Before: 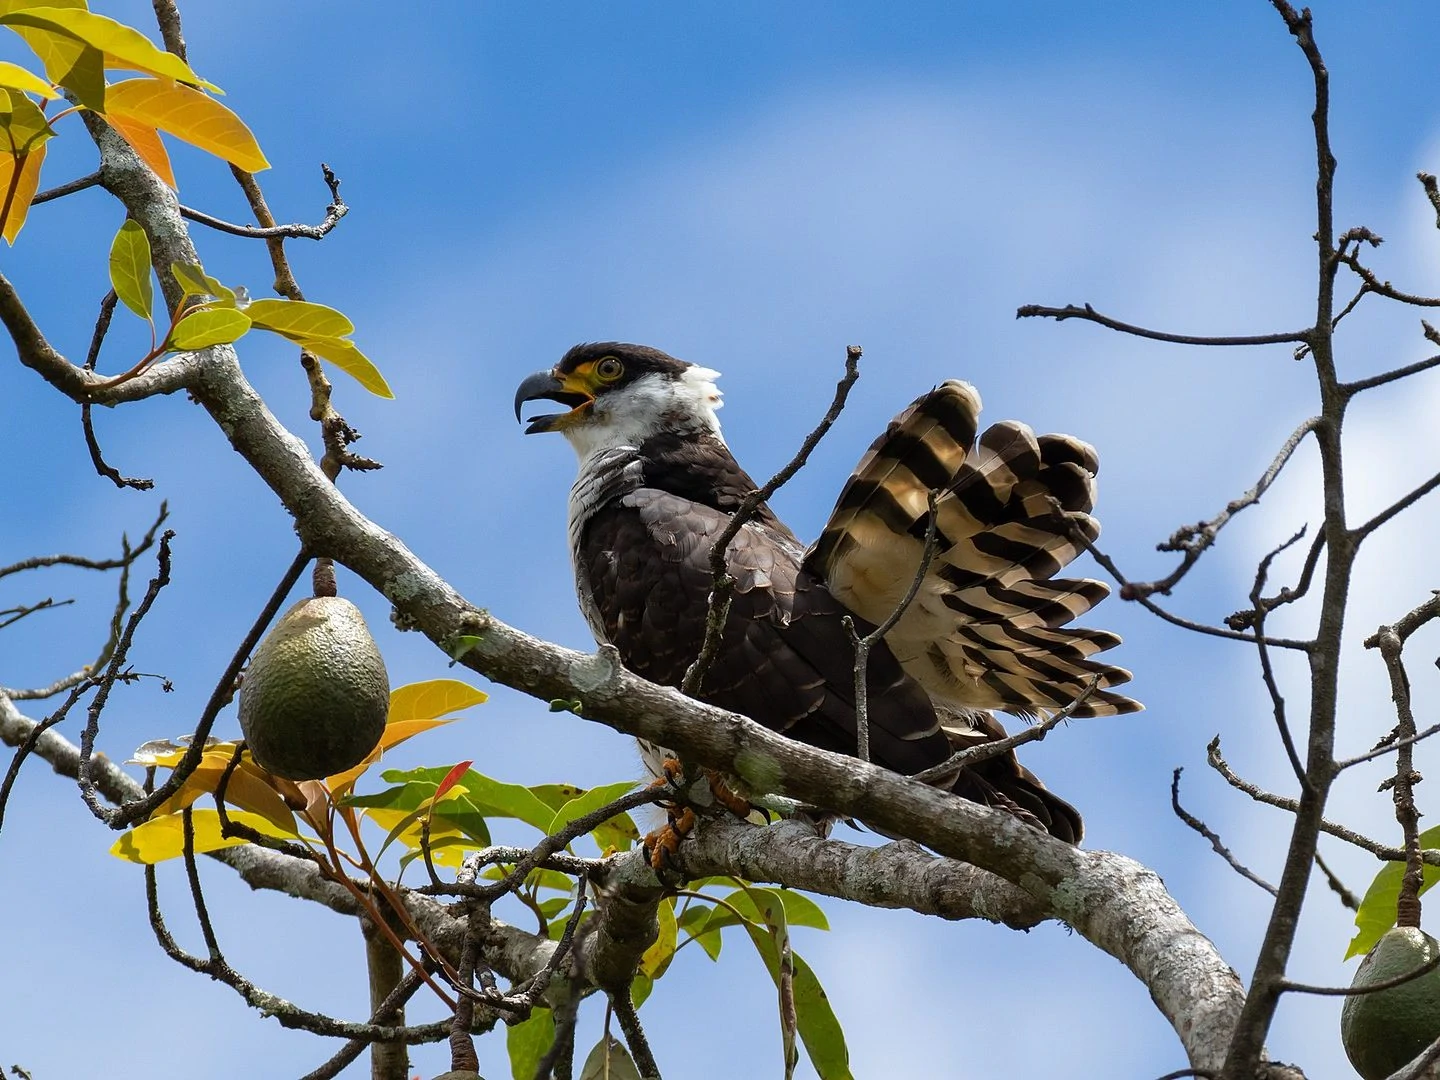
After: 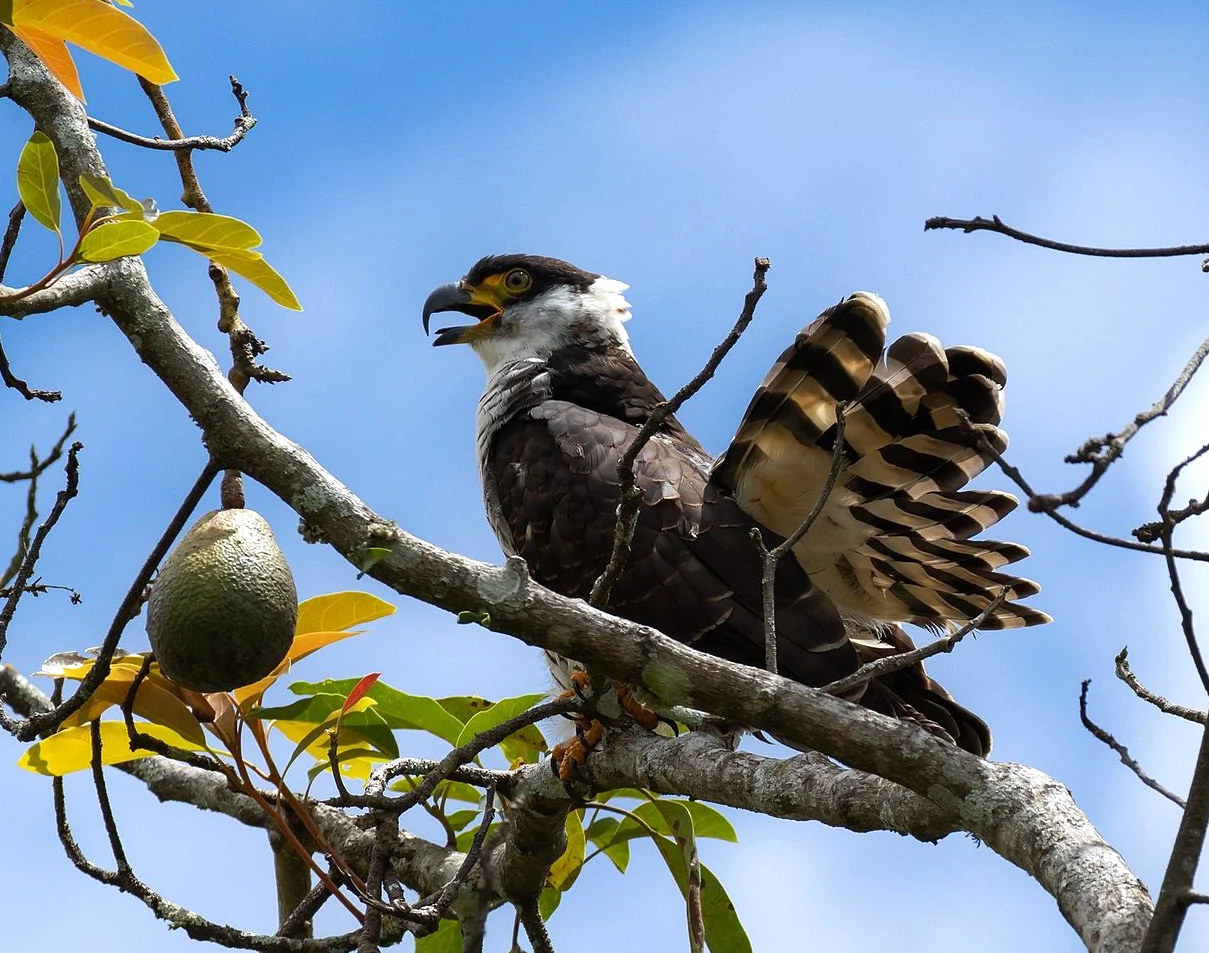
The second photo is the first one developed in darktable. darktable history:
crop: left 6.446%, top 8.188%, right 9.538%, bottom 3.548%
tone equalizer: -8 EV -0.001 EV, -7 EV 0.001 EV, -6 EV -0.002 EV, -5 EV -0.003 EV, -4 EV -0.062 EV, -3 EV -0.222 EV, -2 EV -0.267 EV, -1 EV 0.105 EV, +0 EV 0.303 EV
